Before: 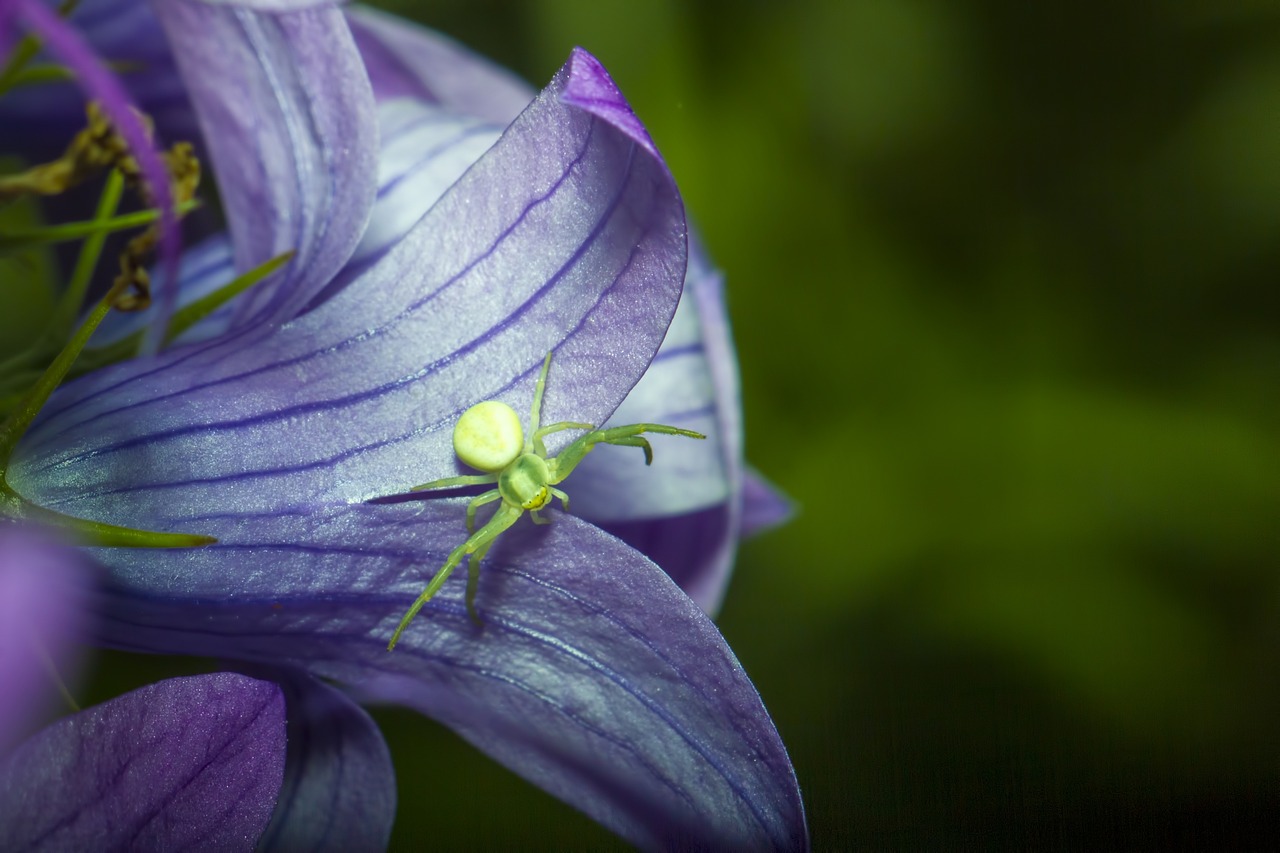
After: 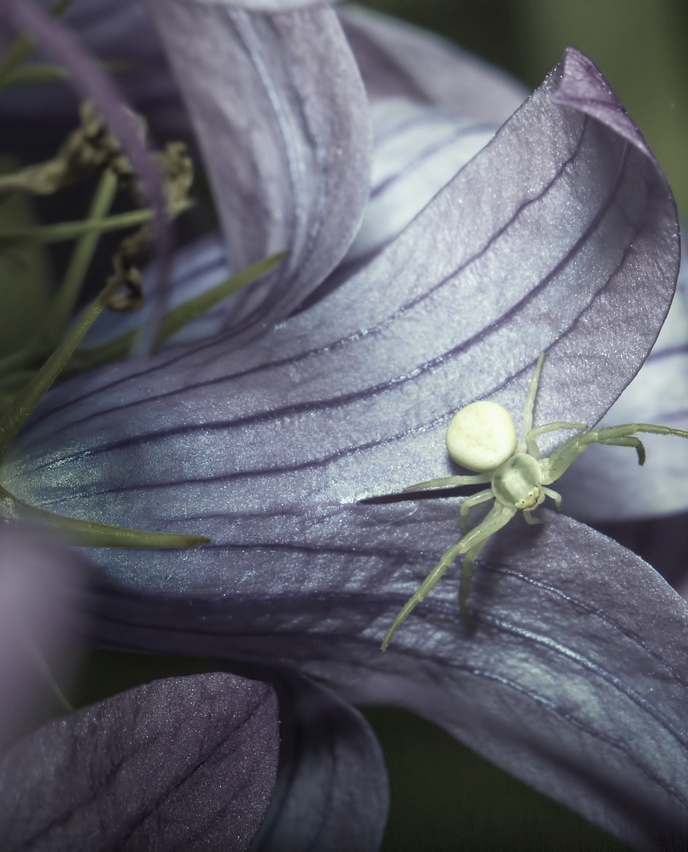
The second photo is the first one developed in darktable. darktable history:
tone equalizer: on, module defaults
color zones: curves: ch1 [(0.238, 0.163) (0.476, 0.2) (0.733, 0.322) (0.848, 0.134)]
crop: left 0.587%, right 45.588%, bottom 0.086%
